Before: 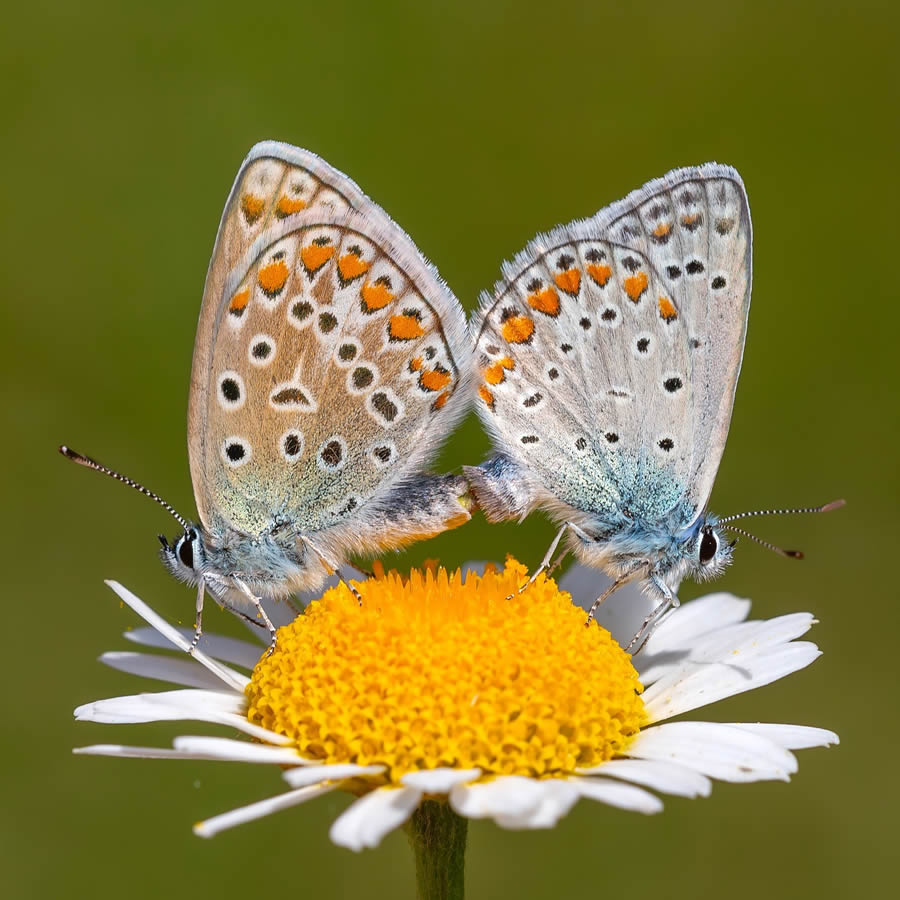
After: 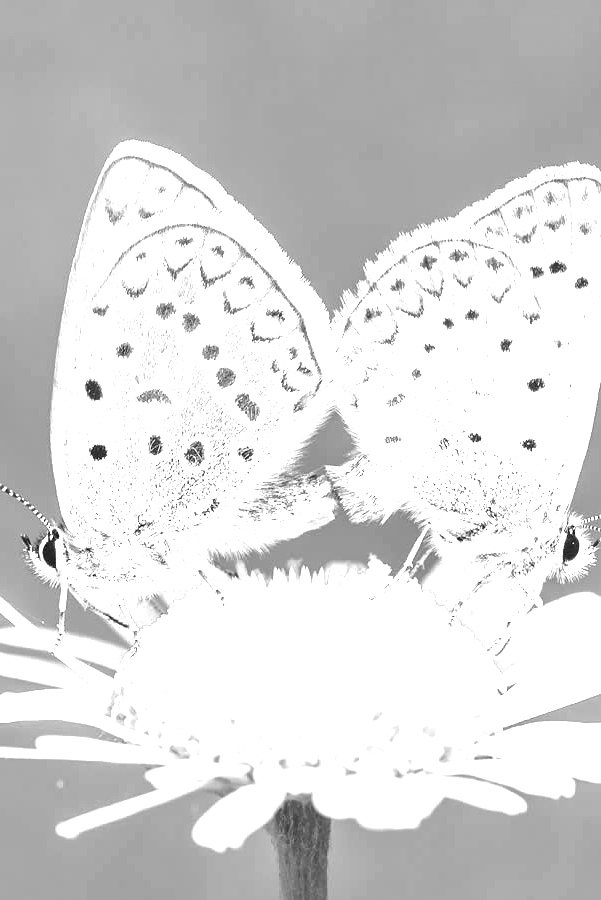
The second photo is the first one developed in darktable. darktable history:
crop and rotate: left 15.257%, right 17.861%
color zones: curves: ch0 [(0, 0.613) (0.01, 0.613) (0.245, 0.448) (0.498, 0.529) (0.642, 0.665) (0.879, 0.777) (0.99, 0.613)]; ch1 [(0, 0) (0.143, 0) (0.286, 0) (0.429, 0) (0.571, 0) (0.714, 0) (0.857, 0)]
exposure: black level correction 0, exposure 2.406 EV, compensate highlight preservation false
